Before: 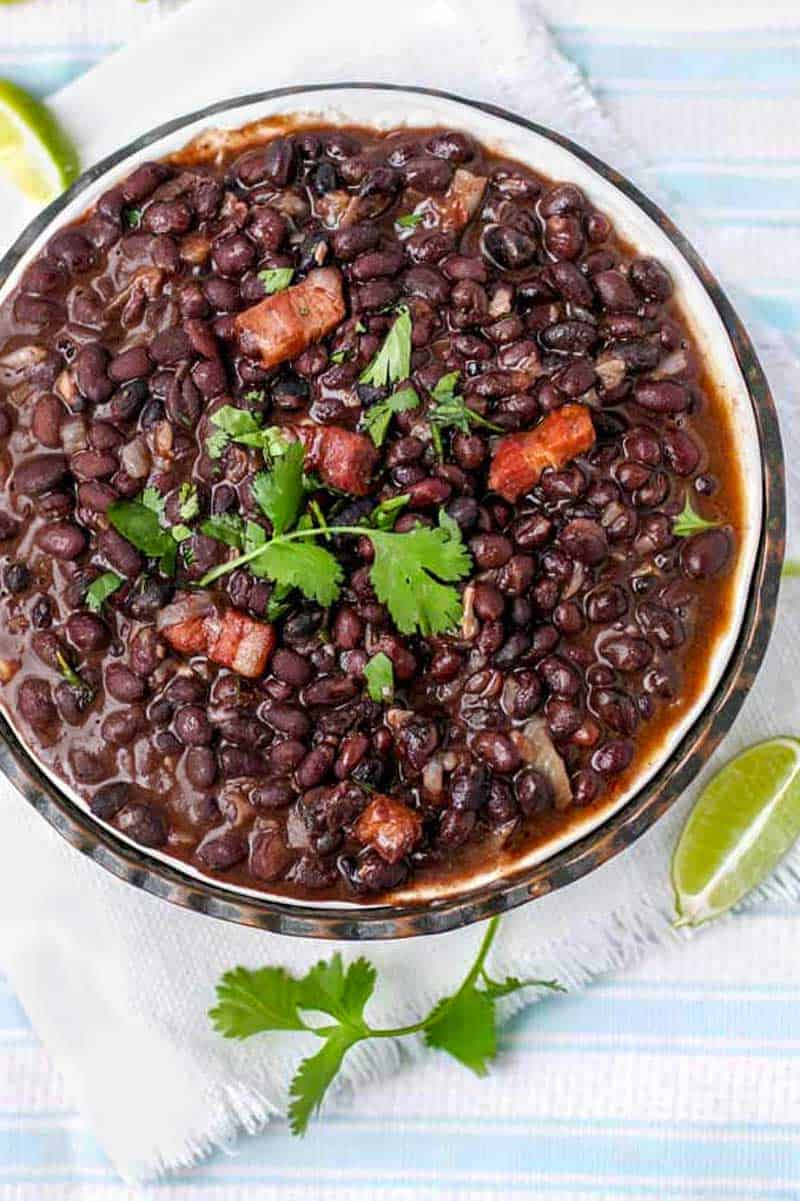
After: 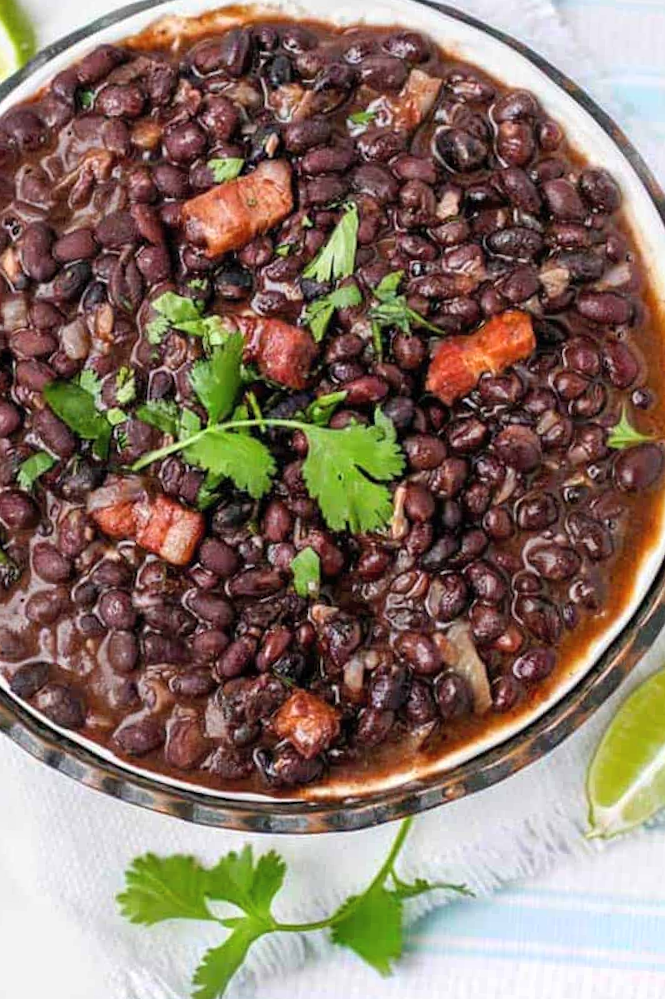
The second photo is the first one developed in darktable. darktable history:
contrast brightness saturation: contrast 0.05, brightness 0.06, saturation 0.01
crop and rotate: angle -3.27°, left 5.211%, top 5.211%, right 4.607%, bottom 4.607%
